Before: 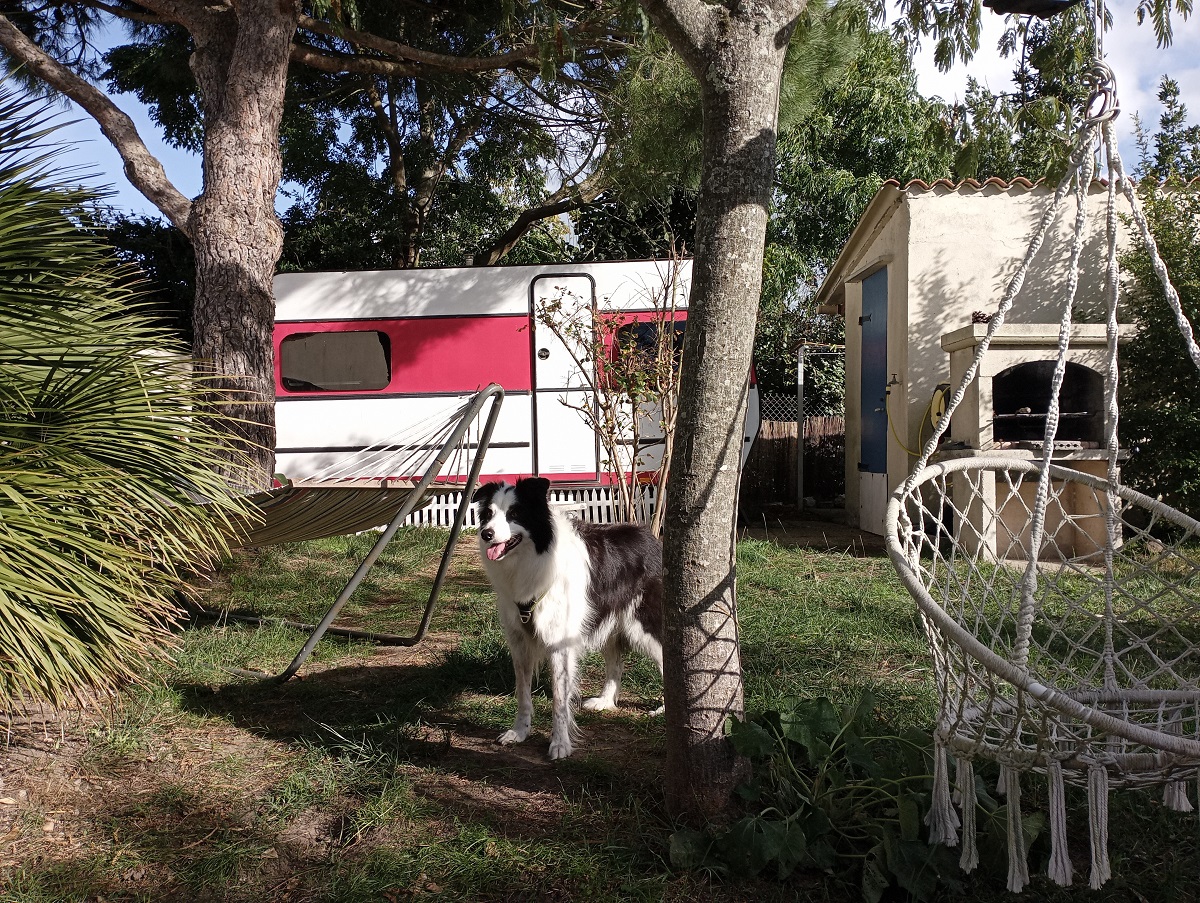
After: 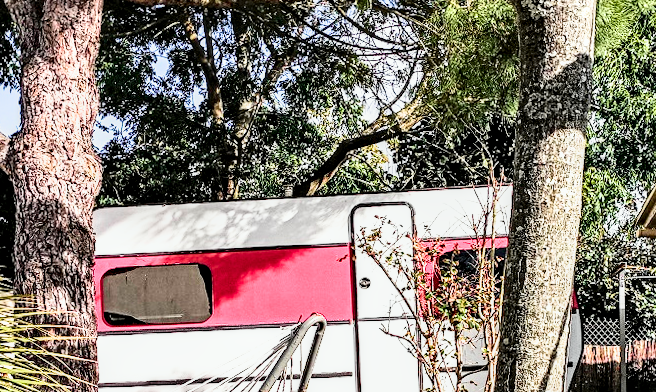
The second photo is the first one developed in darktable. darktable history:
exposure: exposure 1 EV, compensate highlight preservation false
local contrast: highlights 25%, shadows 75%, midtone range 0.75
color balance rgb: on, module defaults
crop: left 15.306%, top 9.065%, right 30.789%, bottom 48.638%
rotate and perspective: rotation -1.17°, automatic cropping off
filmic rgb: black relative exposure -14.19 EV, white relative exposure 3.39 EV, hardness 7.89, preserve chrominance max RGB
tone curve: curves: ch0 [(0, 0.012) (0.144, 0.137) (0.326, 0.386) (0.489, 0.573) (0.656, 0.763) (0.849, 0.902) (1, 0.974)]; ch1 [(0, 0) (0.366, 0.367) (0.475, 0.453) (0.494, 0.493) (0.504, 0.497) (0.544, 0.579) (0.562, 0.619) (0.622, 0.694) (1, 1)]; ch2 [(0, 0) (0.333, 0.346) (0.375, 0.375) (0.424, 0.43) (0.476, 0.492) (0.502, 0.503) (0.533, 0.541) (0.572, 0.615) (0.605, 0.656) (0.641, 0.709) (1, 1)], color space Lab, independent channels, preserve colors none
contrast equalizer: octaves 7, y [[0.5, 0.542, 0.583, 0.625, 0.667, 0.708], [0.5 ×6], [0.5 ×6], [0 ×6], [0 ×6]]
